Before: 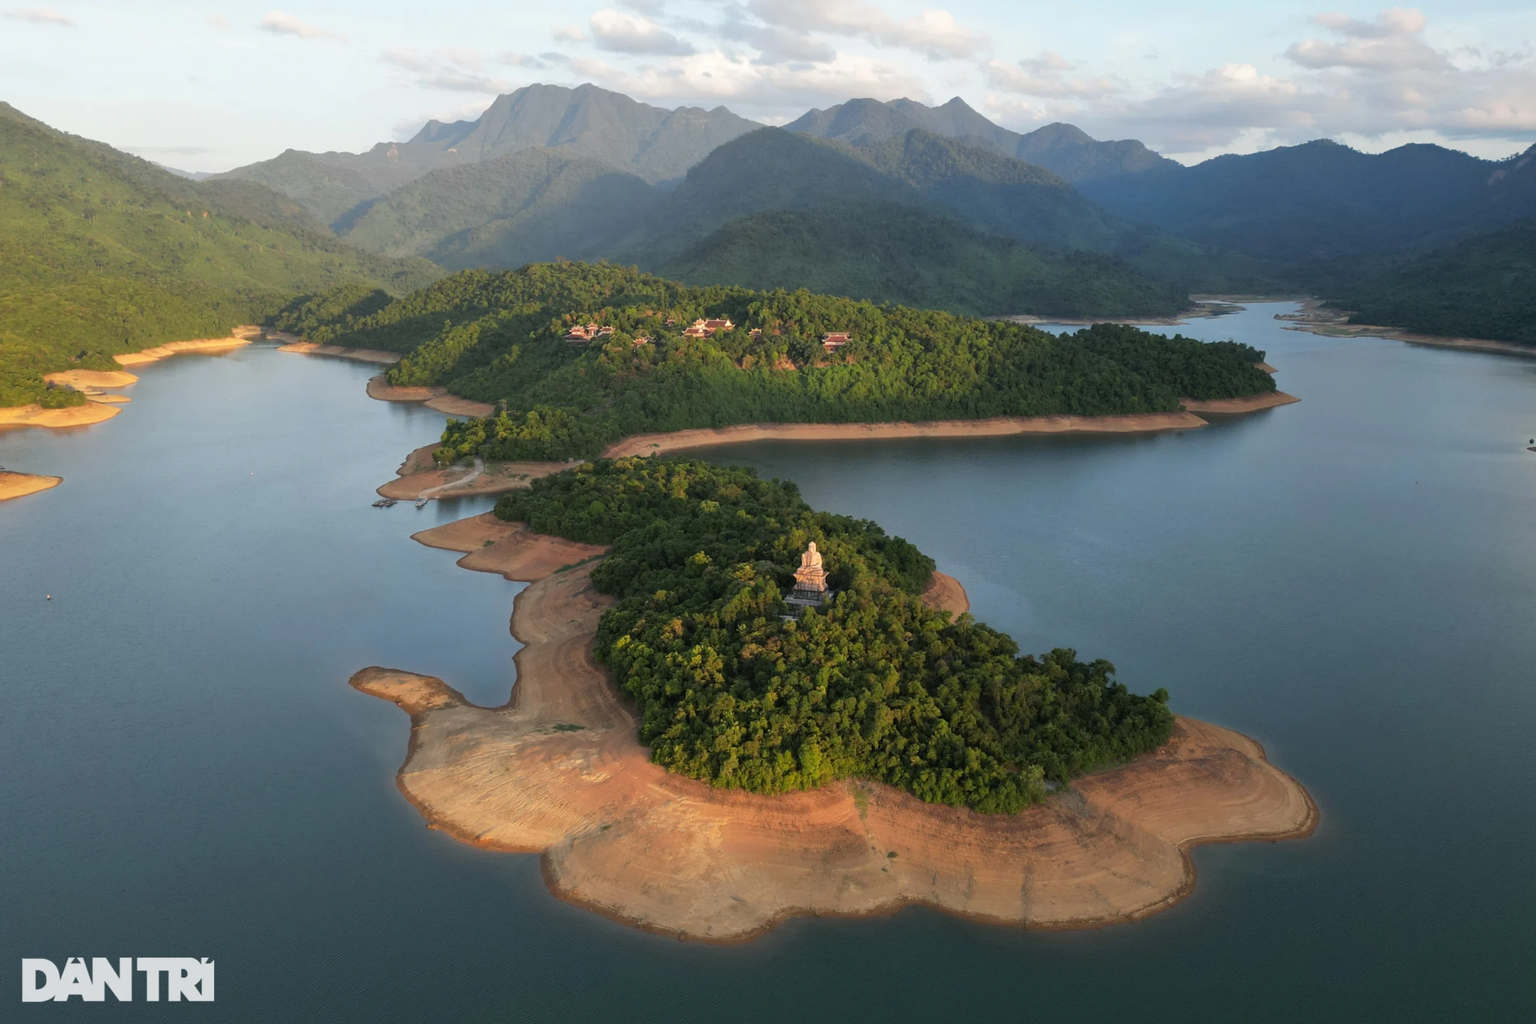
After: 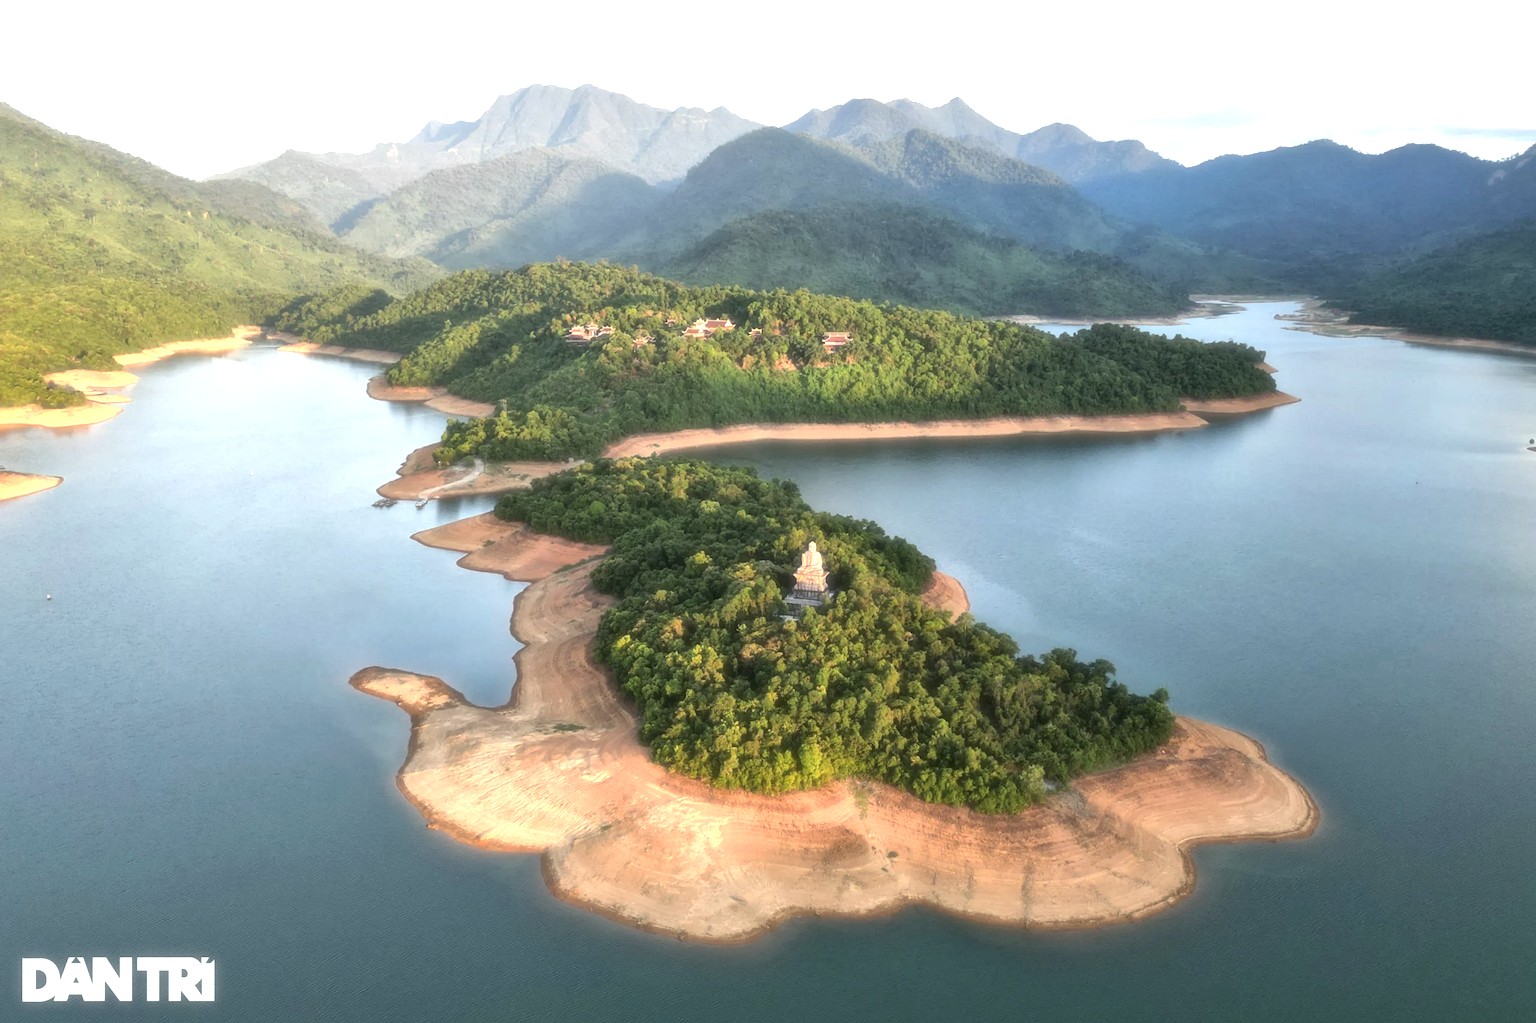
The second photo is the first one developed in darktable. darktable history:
local contrast: mode bilateral grid, contrast 20, coarseness 50, detail 159%, midtone range 0.2
soften: size 19.52%, mix 20.32%
exposure: black level correction 0, exposure 1.2 EV, compensate highlight preservation false
contrast brightness saturation: saturation -0.05
